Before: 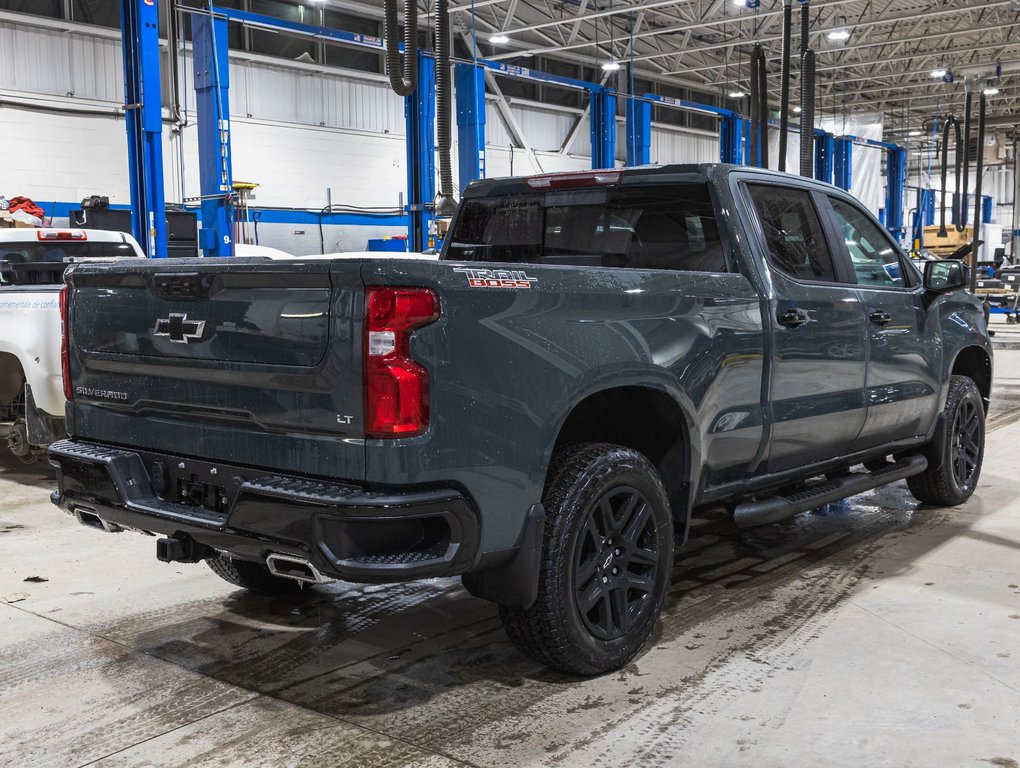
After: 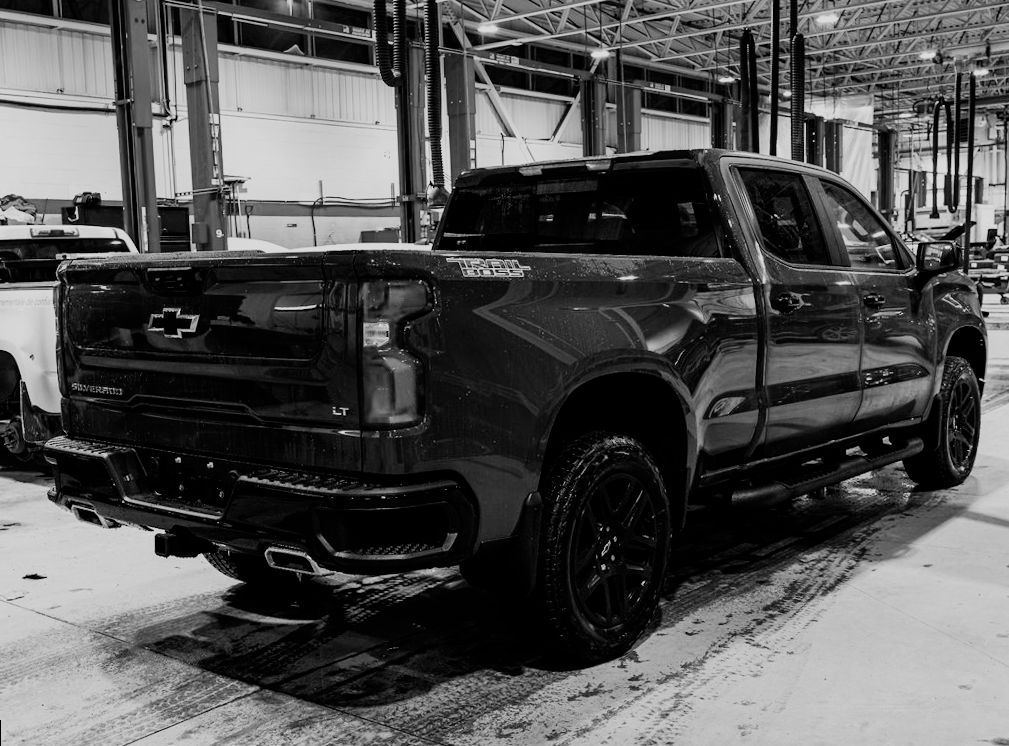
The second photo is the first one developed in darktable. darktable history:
monochrome: a 32, b 64, size 2.3
rotate and perspective: rotation -1°, crop left 0.011, crop right 0.989, crop top 0.025, crop bottom 0.975
color calibration: x 0.37, y 0.382, temperature 4313.32 K
white balance: red 0.976, blue 1.04
filmic rgb: black relative exposure -5 EV, hardness 2.88, contrast 1.4, highlights saturation mix -30%
